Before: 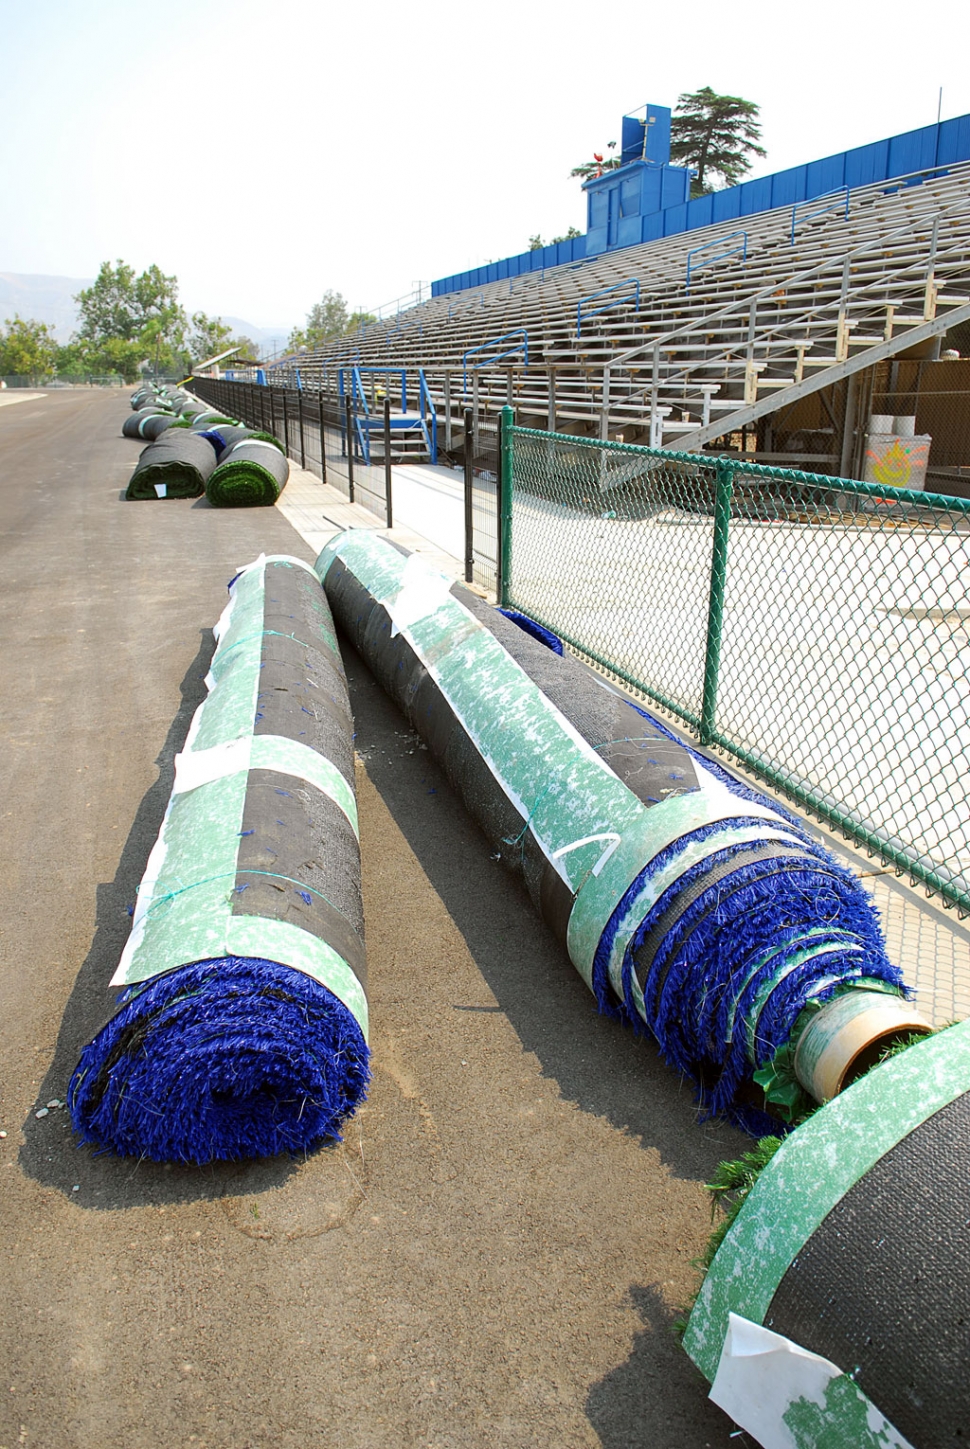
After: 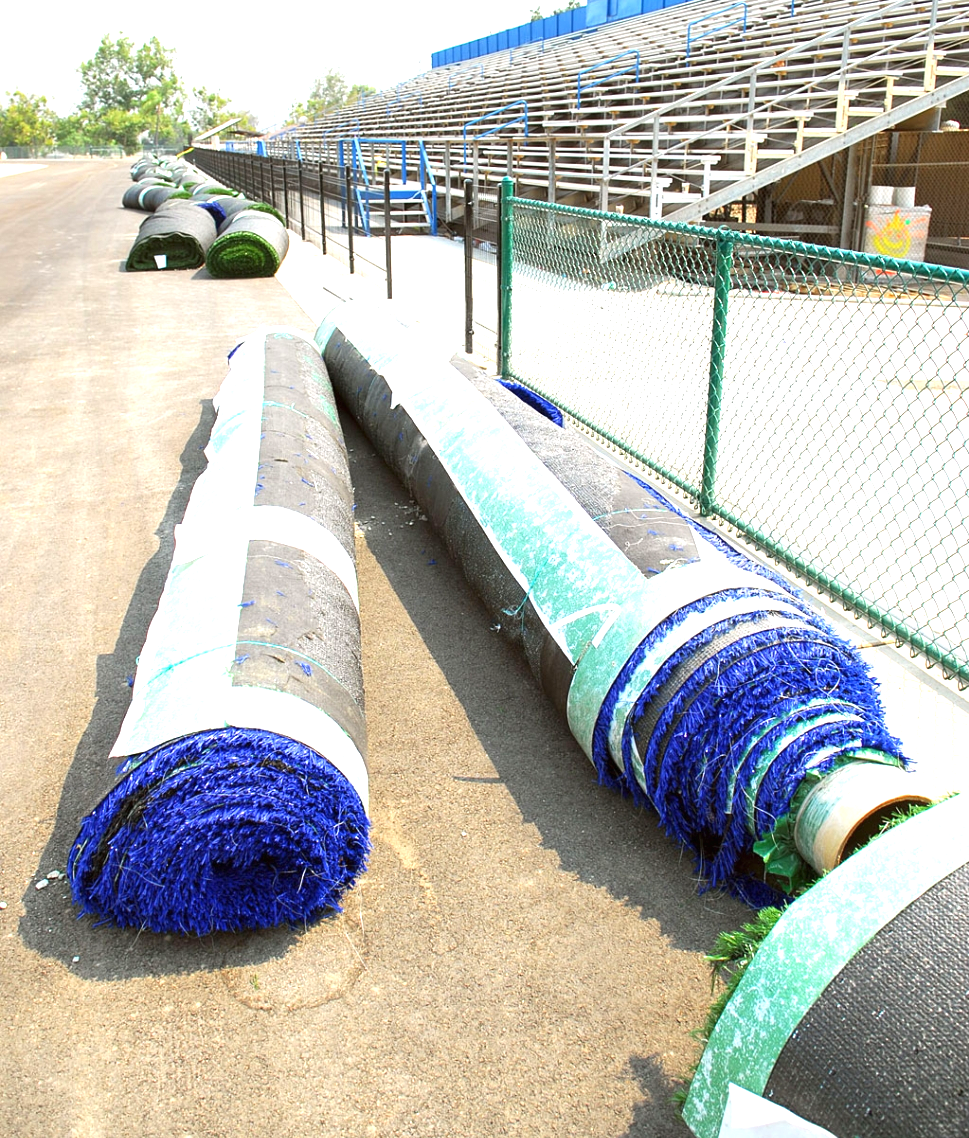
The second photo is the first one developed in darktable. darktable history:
crop and rotate: top 15.883%, bottom 5.539%
exposure: black level correction 0, exposure 1.103 EV, compensate exposure bias true, compensate highlight preservation false
